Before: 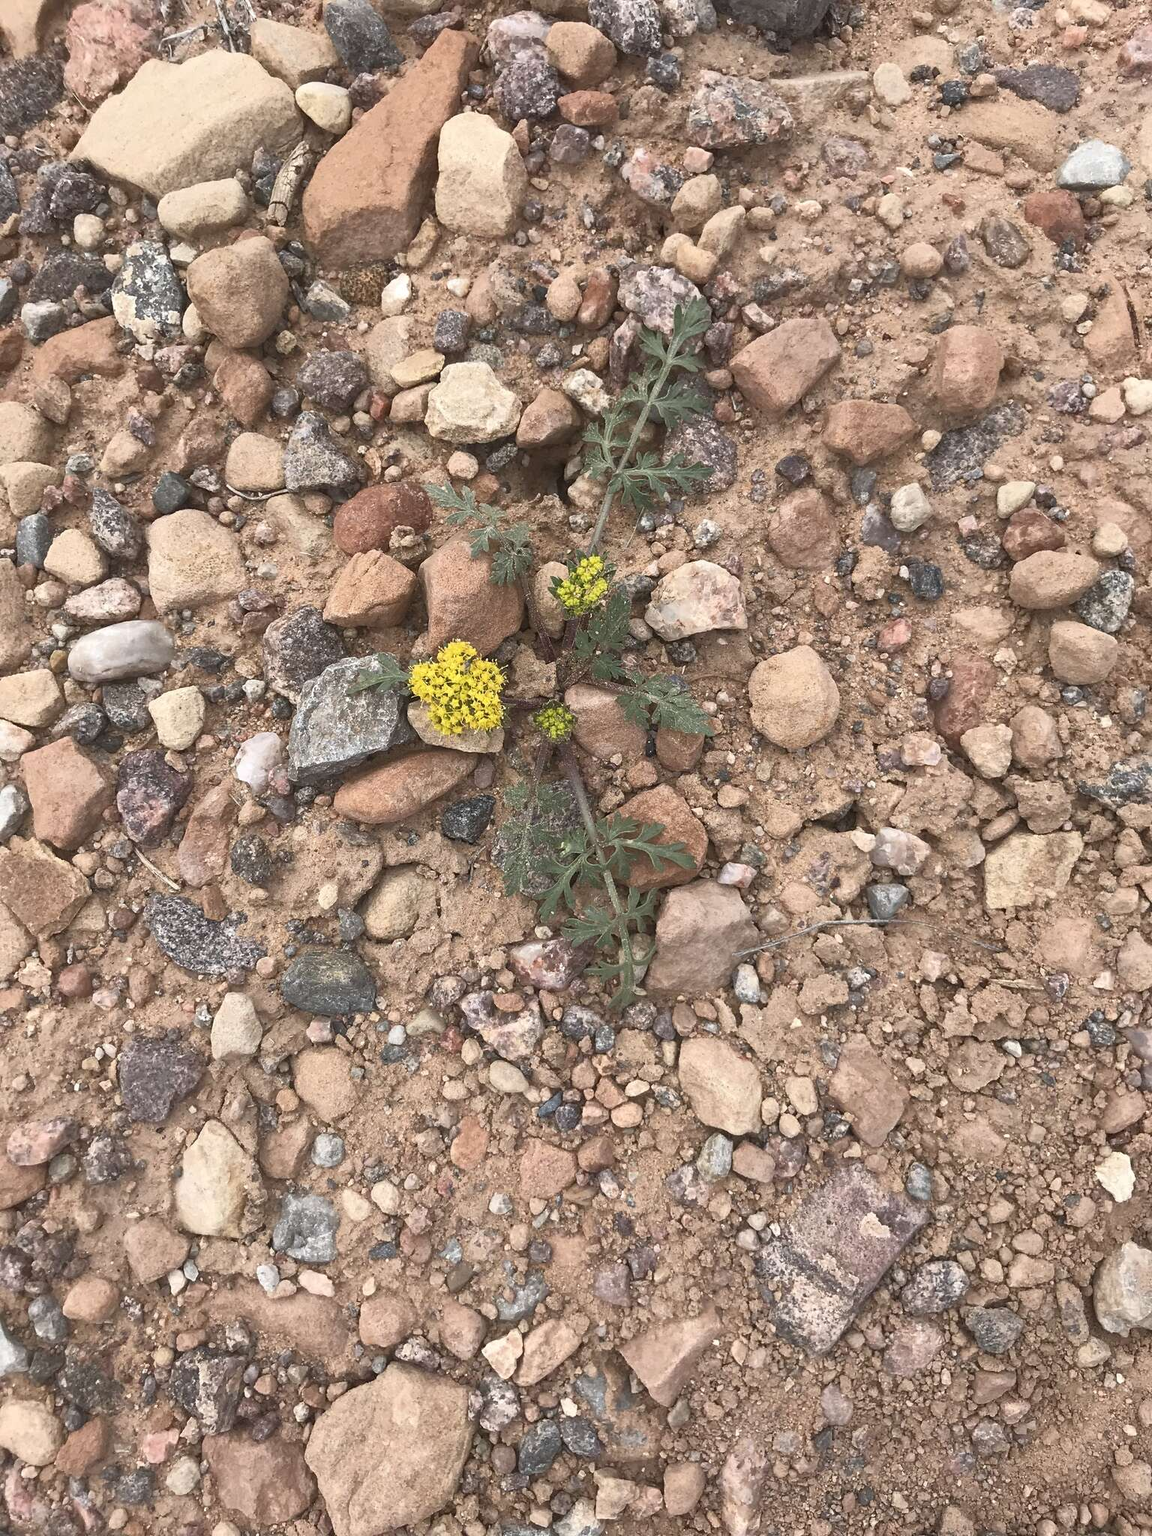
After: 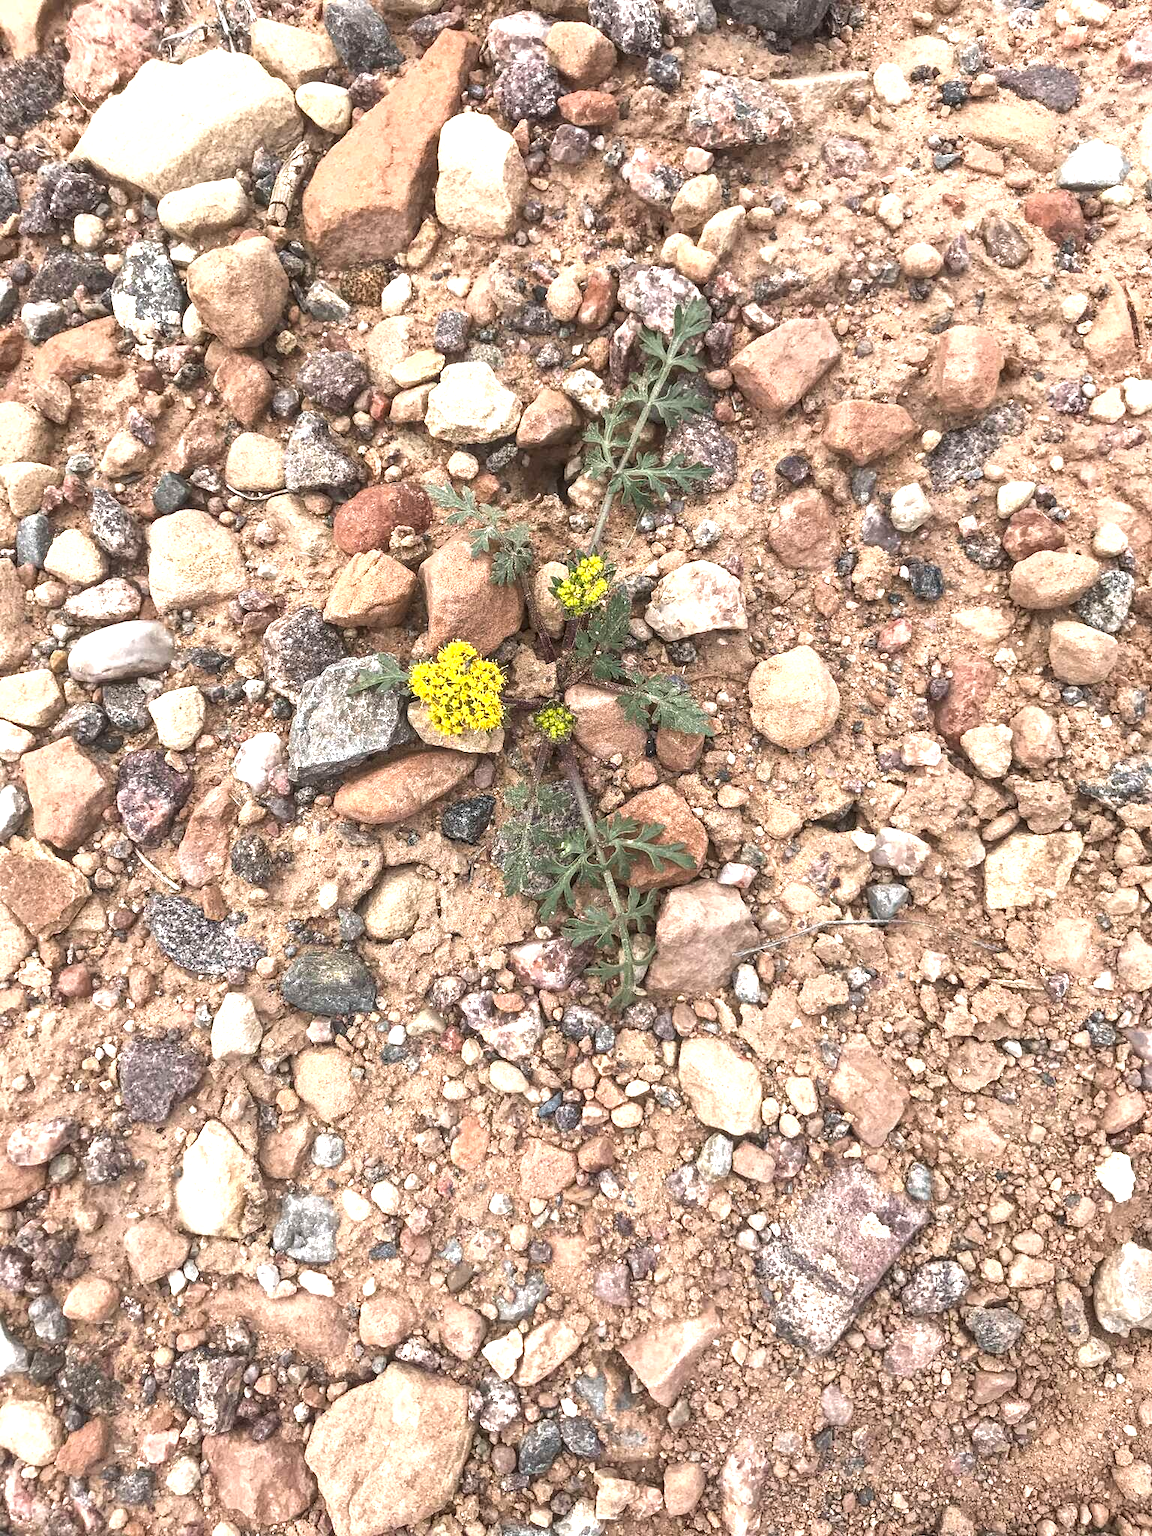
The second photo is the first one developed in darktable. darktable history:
local contrast: on, module defaults
tone equalizer: -8 EV -0.444 EV, -7 EV -0.402 EV, -6 EV -0.319 EV, -5 EV -0.235 EV, -3 EV 0.244 EV, -2 EV 0.308 EV, -1 EV 0.368 EV, +0 EV 0.422 EV, edges refinement/feathering 500, mask exposure compensation -1.57 EV, preserve details no
exposure: exposure 0.44 EV, compensate exposure bias true, compensate highlight preservation false
